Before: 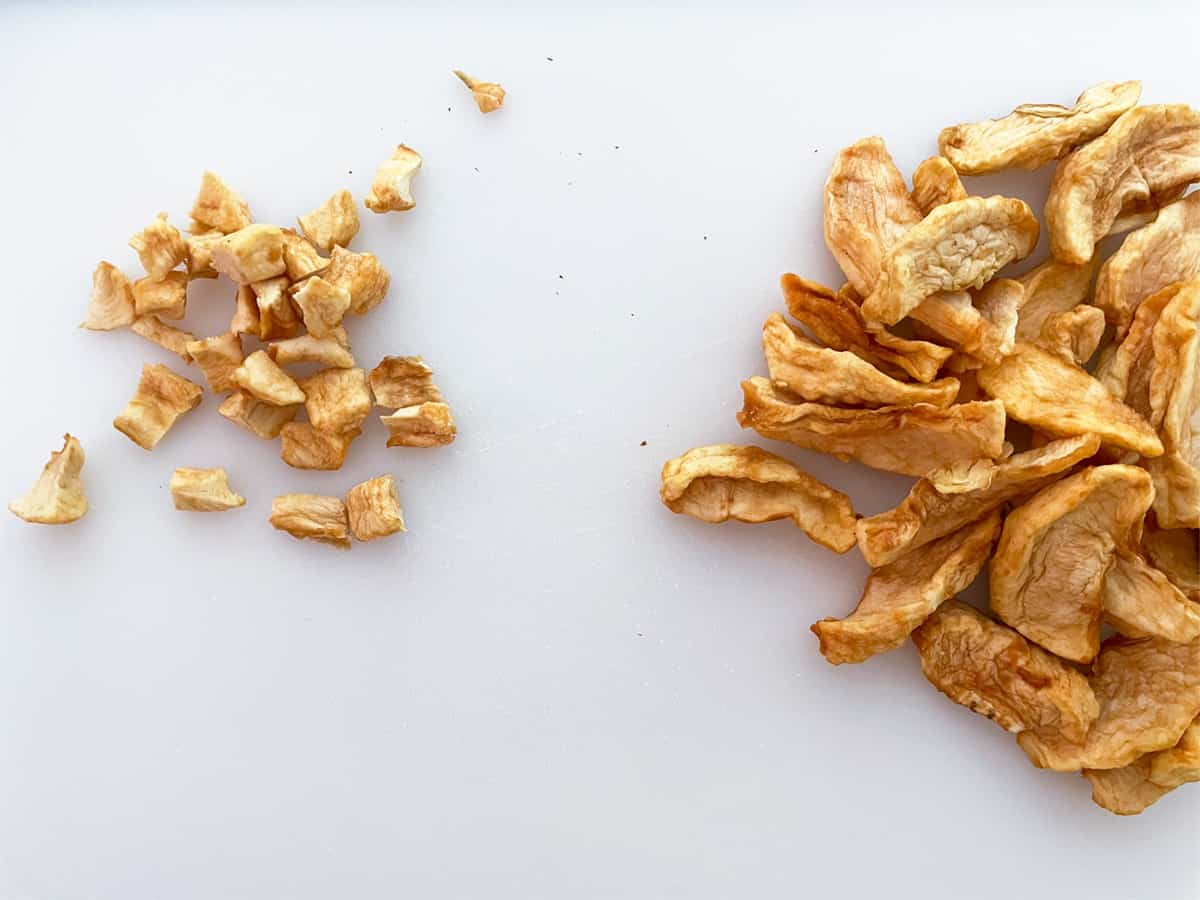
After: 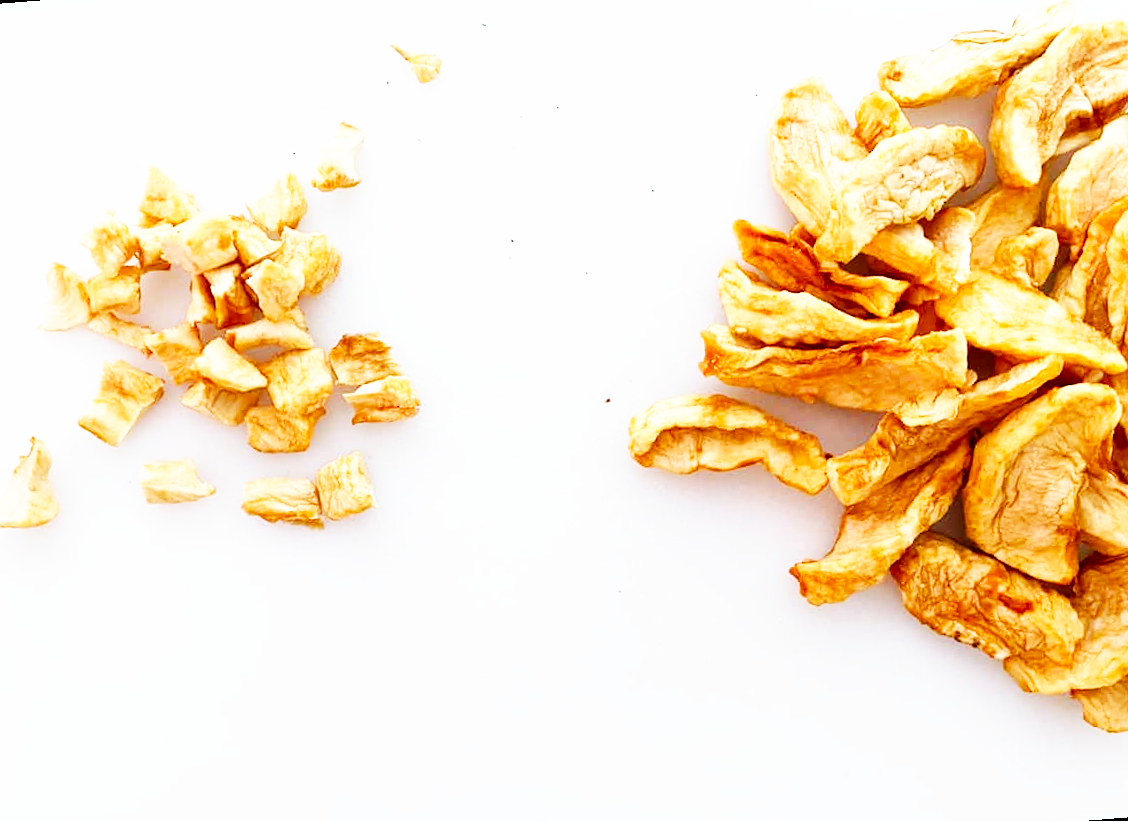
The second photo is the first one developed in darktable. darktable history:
base curve: curves: ch0 [(0, 0) (0.007, 0.004) (0.027, 0.03) (0.046, 0.07) (0.207, 0.54) (0.442, 0.872) (0.673, 0.972) (1, 1)], preserve colors none
rotate and perspective: rotation -4.57°, crop left 0.054, crop right 0.944, crop top 0.087, crop bottom 0.914
